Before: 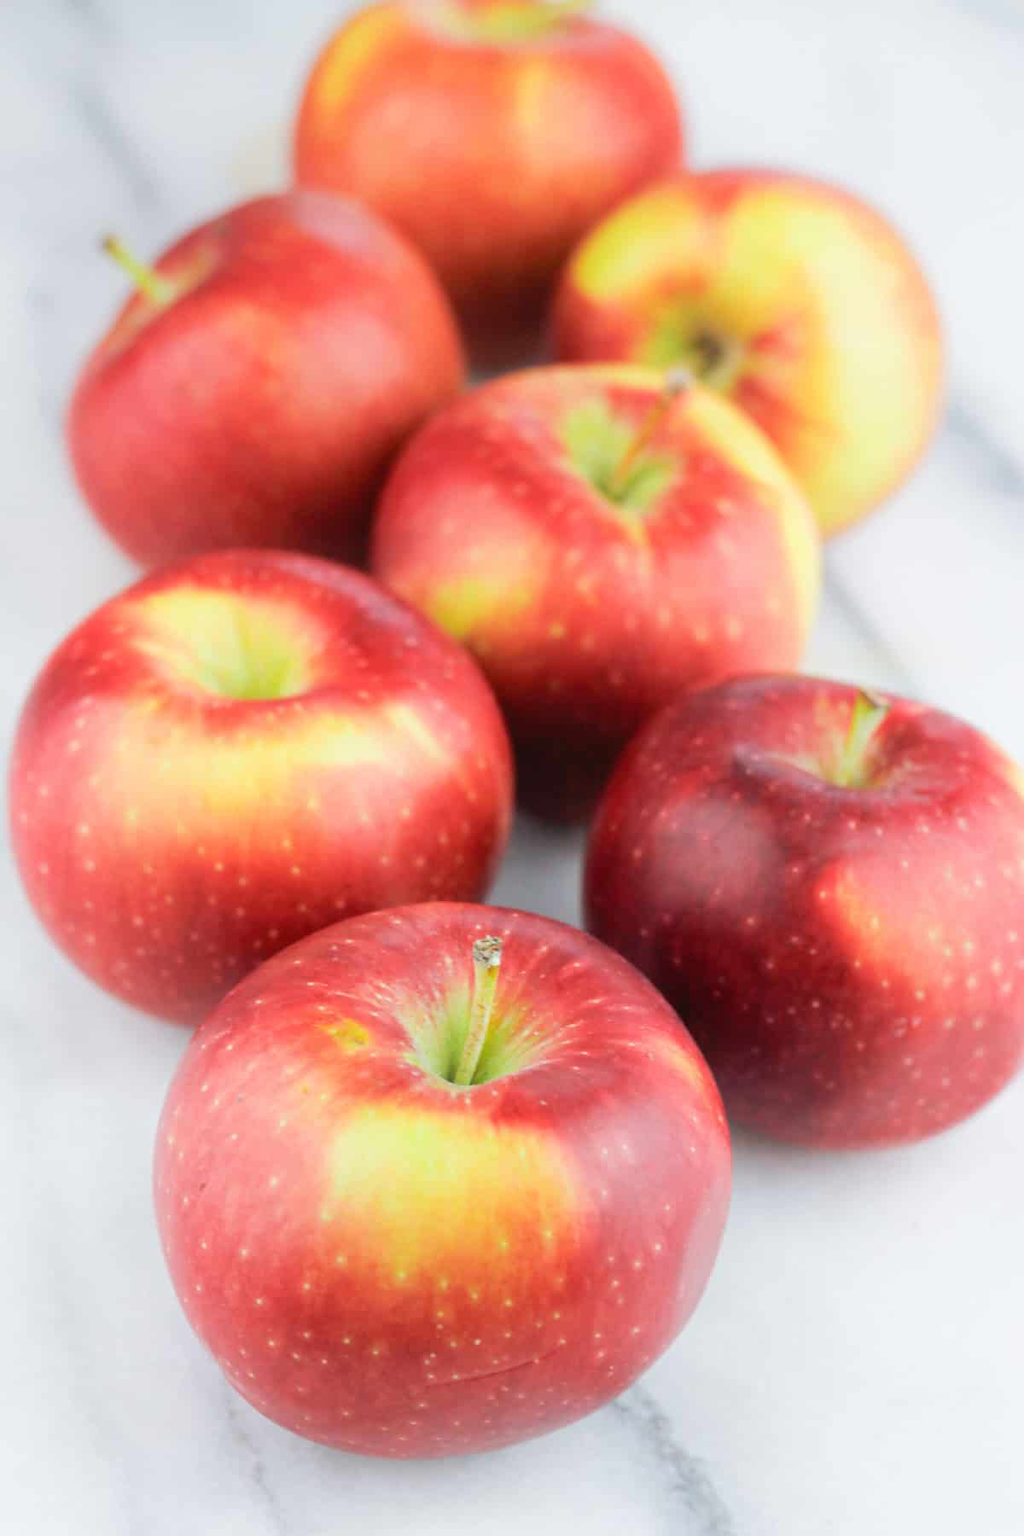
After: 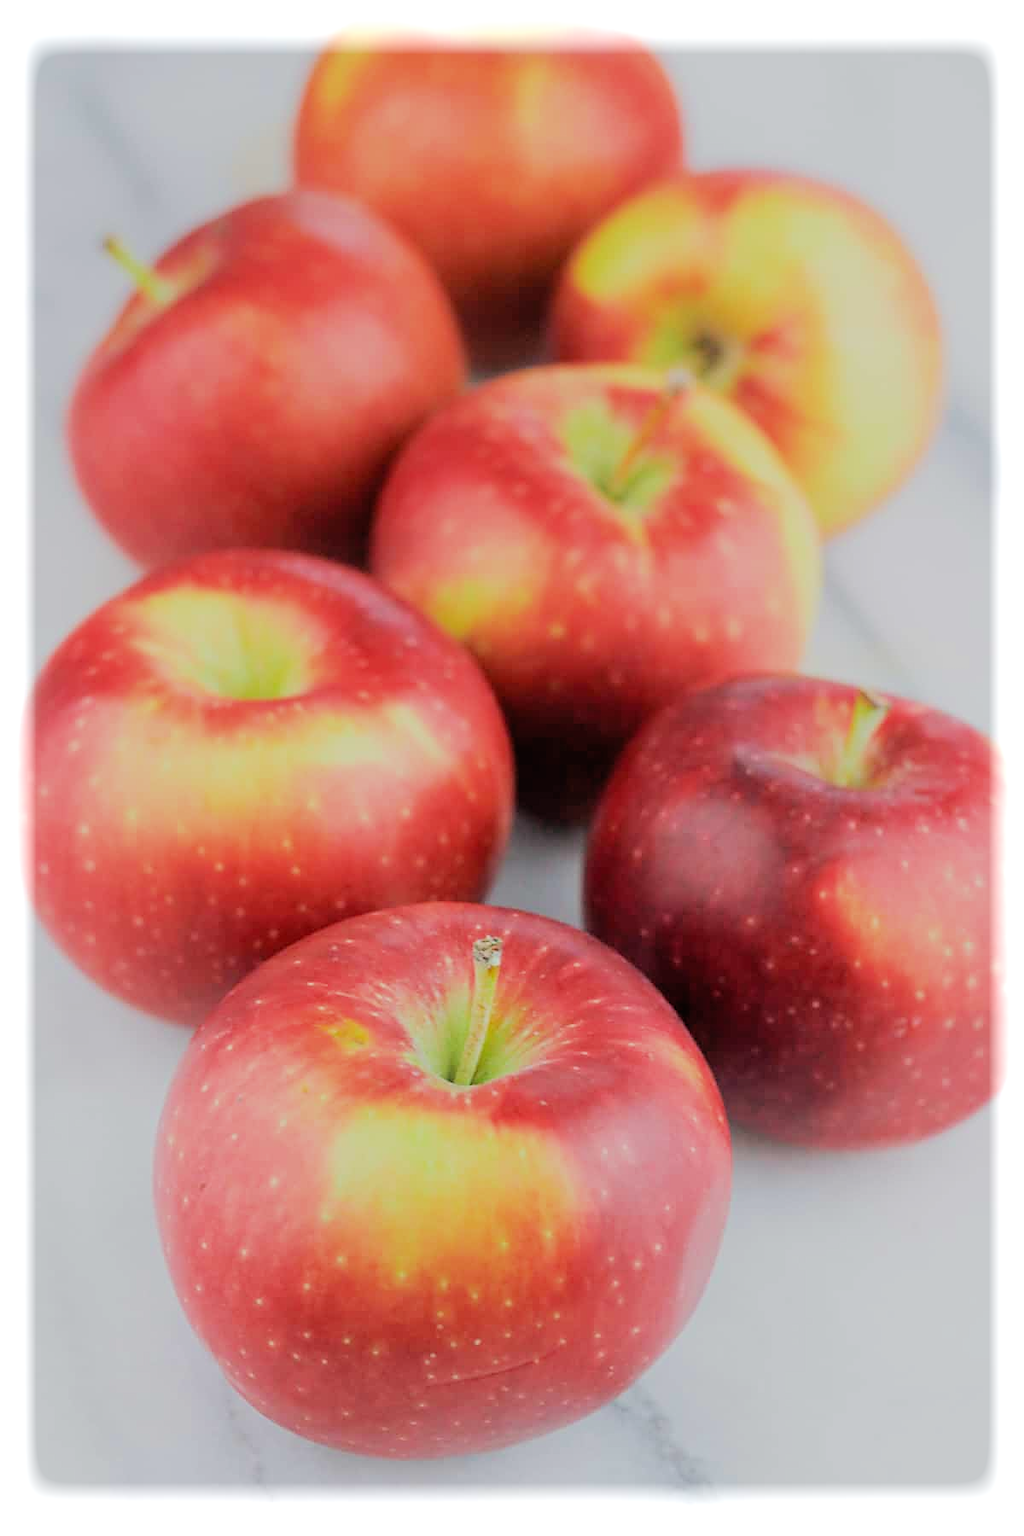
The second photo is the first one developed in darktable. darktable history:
vignetting: fall-off start 93%, fall-off radius 5%, brightness 1, saturation -0.49, automatic ratio true, width/height ratio 1.332, shape 0.04, unbound false
sharpen: amount 0.478
filmic rgb: black relative exposure -7.15 EV, white relative exposure 5.36 EV, hardness 3.02, color science v6 (2022)
